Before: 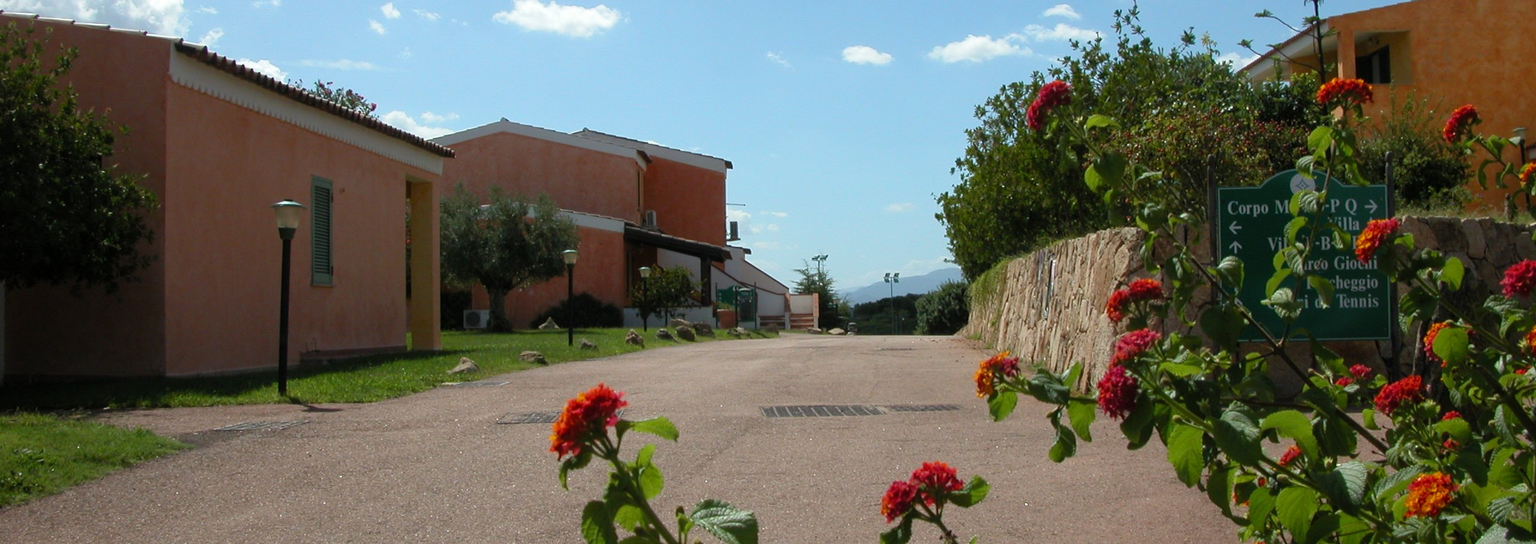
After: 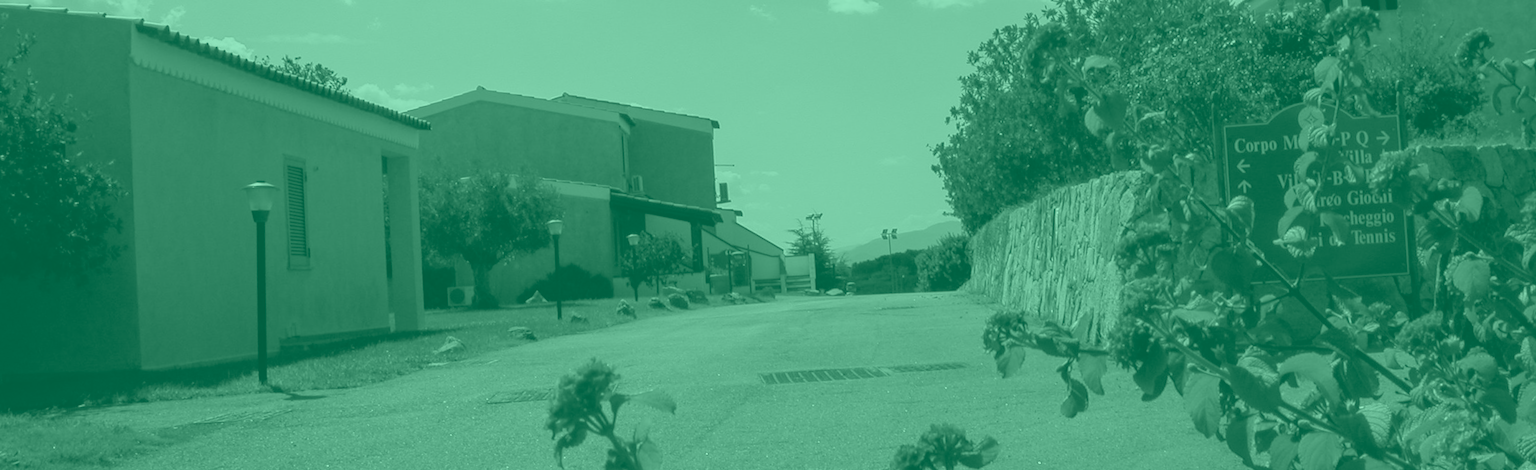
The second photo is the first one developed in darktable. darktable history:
colorize: hue 147.6°, saturation 65%, lightness 21.64%
local contrast: on, module defaults
crop and rotate: left 2.991%, top 13.302%, right 1.981%, bottom 12.636%
rotate and perspective: rotation -2.56°, automatic cropping off
